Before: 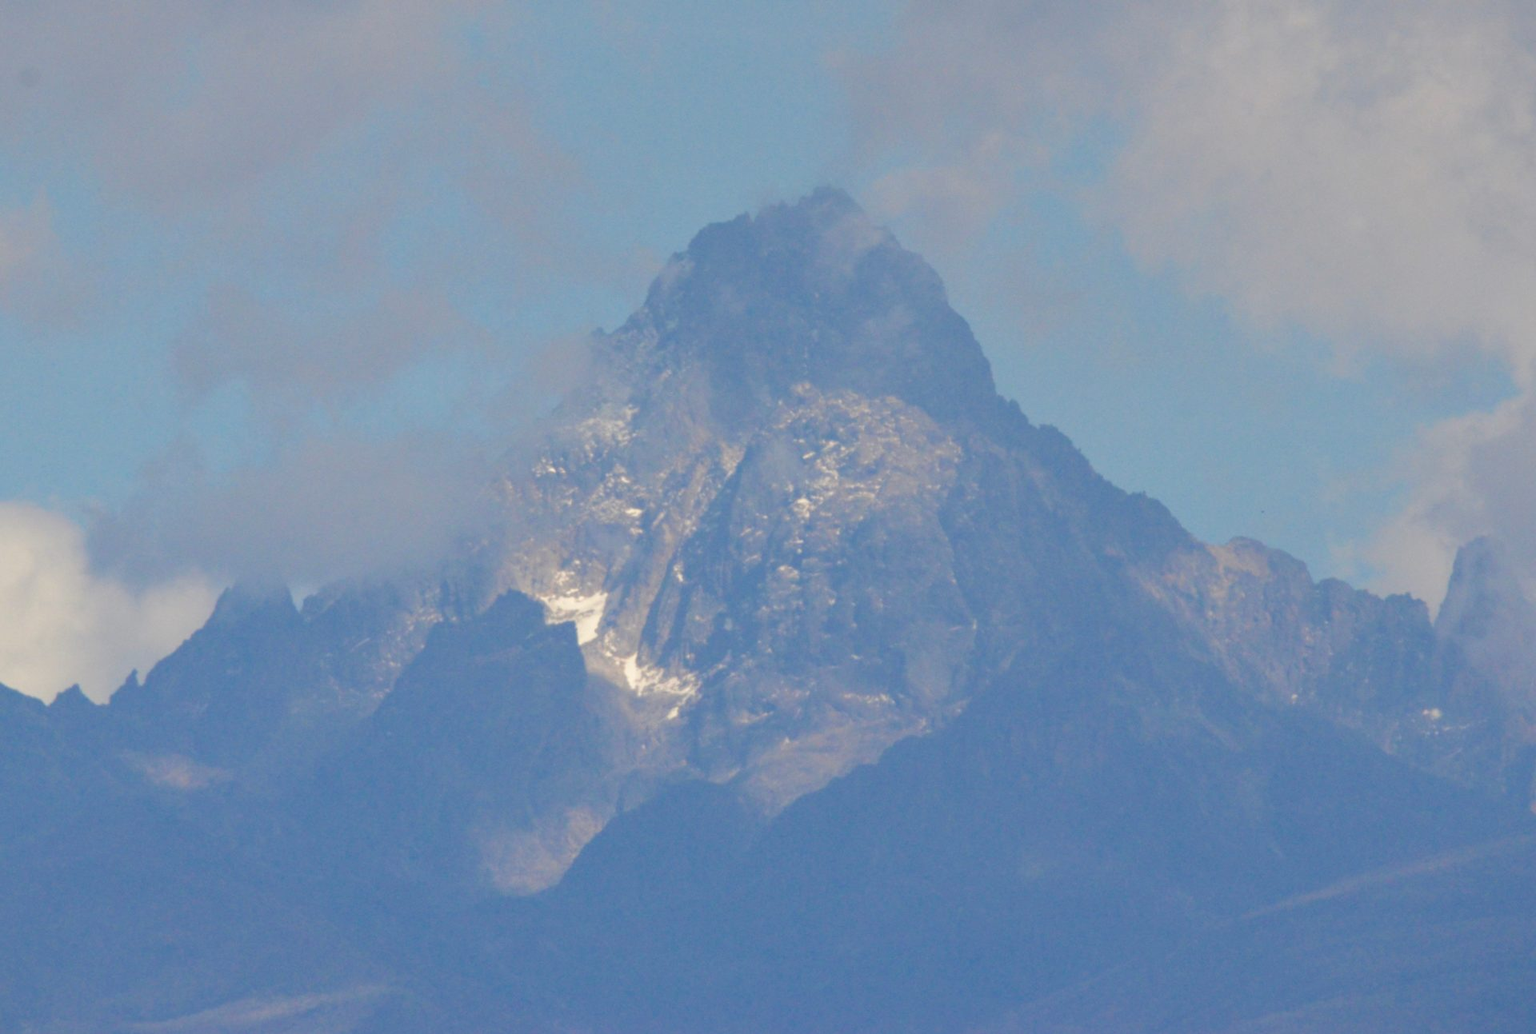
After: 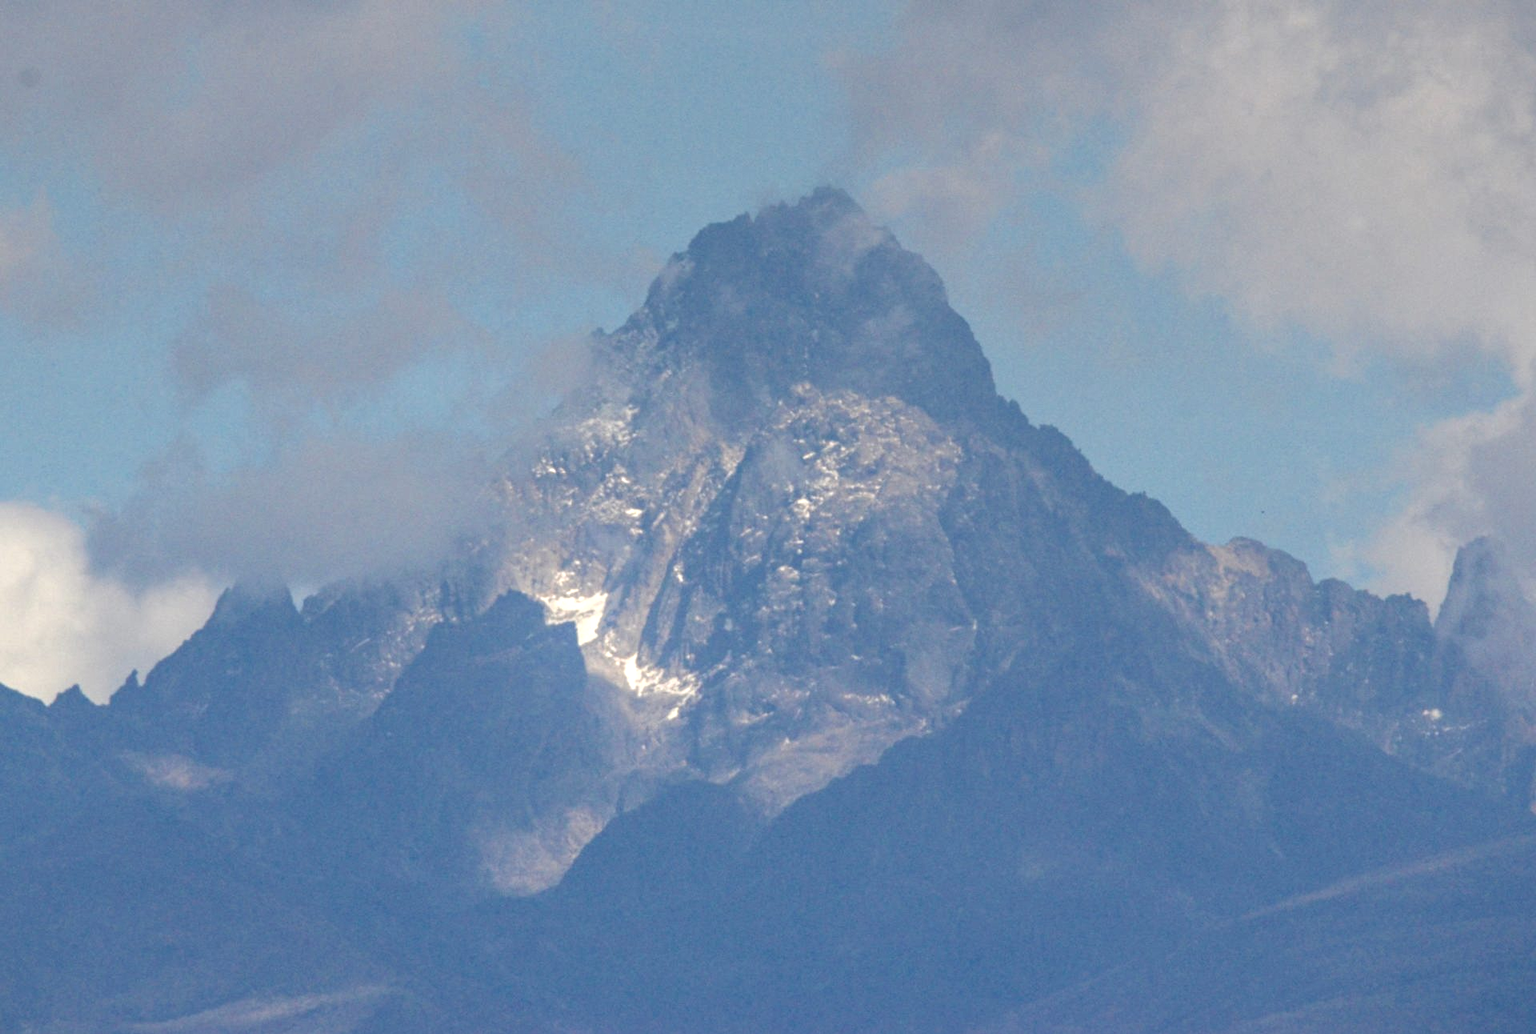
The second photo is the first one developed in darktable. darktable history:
contrast equalizer: y [[0.439, 0.44, 0.442, 0.457, 0.493, 0.498], [0.5 ×6], [0.5 ×6], [0 ×6], [0 ×6]], mix 0.59
local contrast: highlights 19%, detail 186%
bloom: size 15%, threshold 97%, strength 7%
